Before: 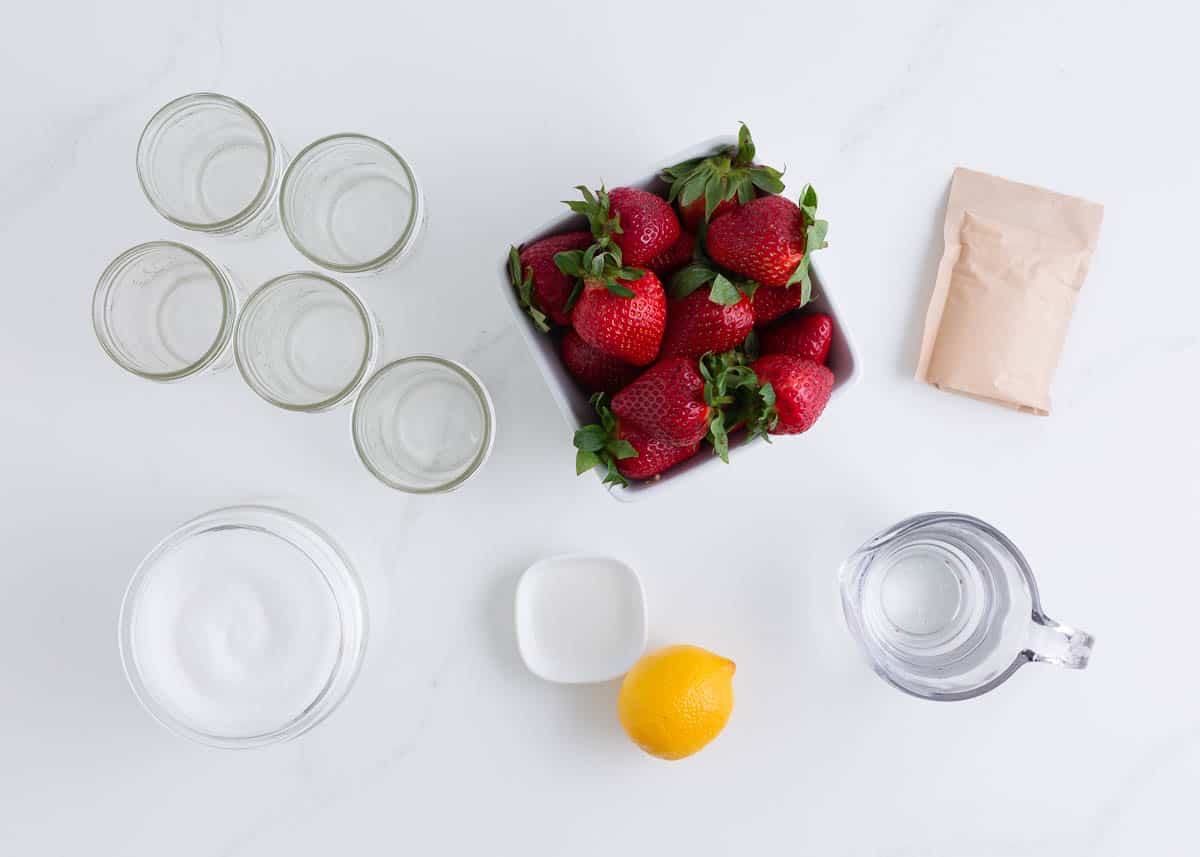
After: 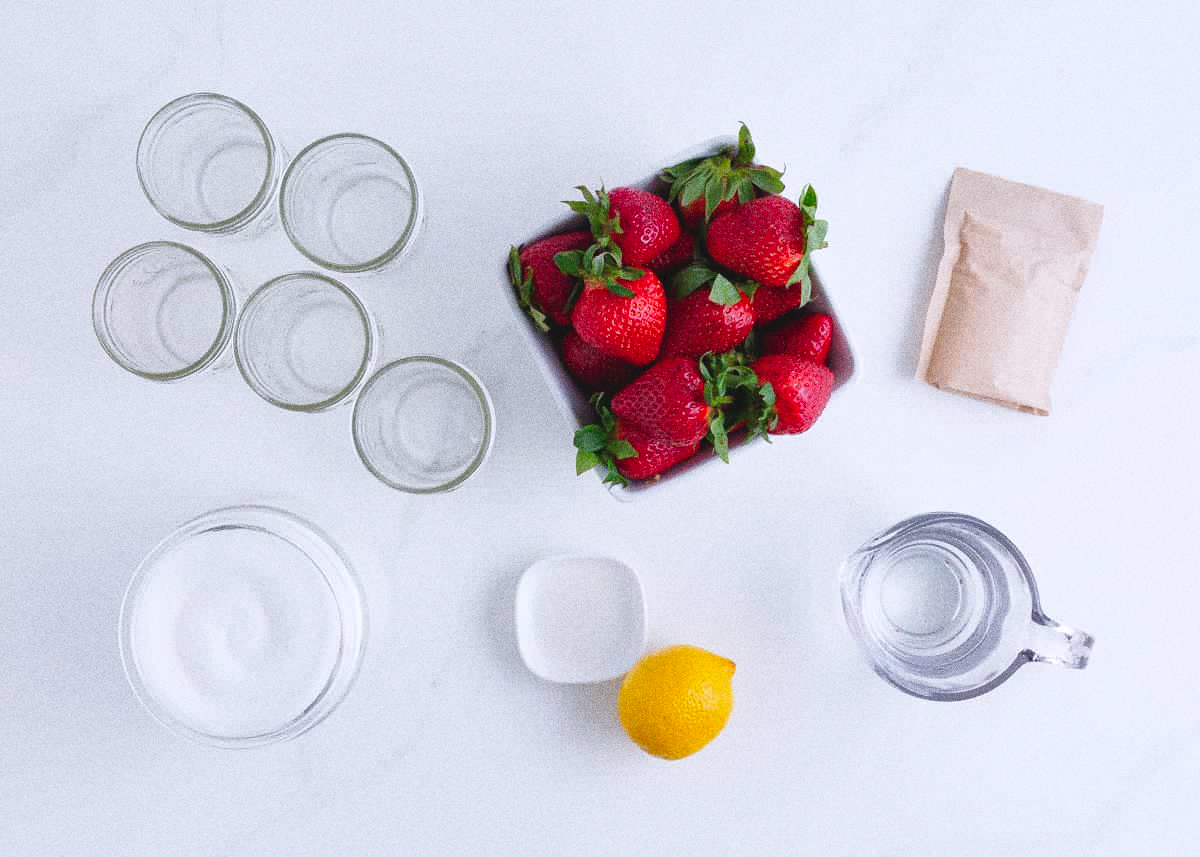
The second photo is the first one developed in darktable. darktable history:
color calibration: illuminant as shot in camera, x 0.358, y 0.373, temperature 4628.91 K
grain: coarseness 0.09 ISO, strength 40%
tone curve: curves: ch0 [(0, 0) (0.003, 0.04) (0.011, 0.04) (0.025, 0.043) (0.044, 0.049) (0.069, 0.066) (0.1, 0.095) (0.136, 0.121) (0.177, 0.154) (0.224, 0.211) (0.277, 0.281) (0.335, 0.358) (0.399, 0.452) (0.468, 0.54) (0.543, 0.628) (0.623, 0.721) (0.709, 0.801) (0.801, 0.883) (0.898, 0.948) (1, 1)], preserve colors none
shadows and highlights: on, module defaults
